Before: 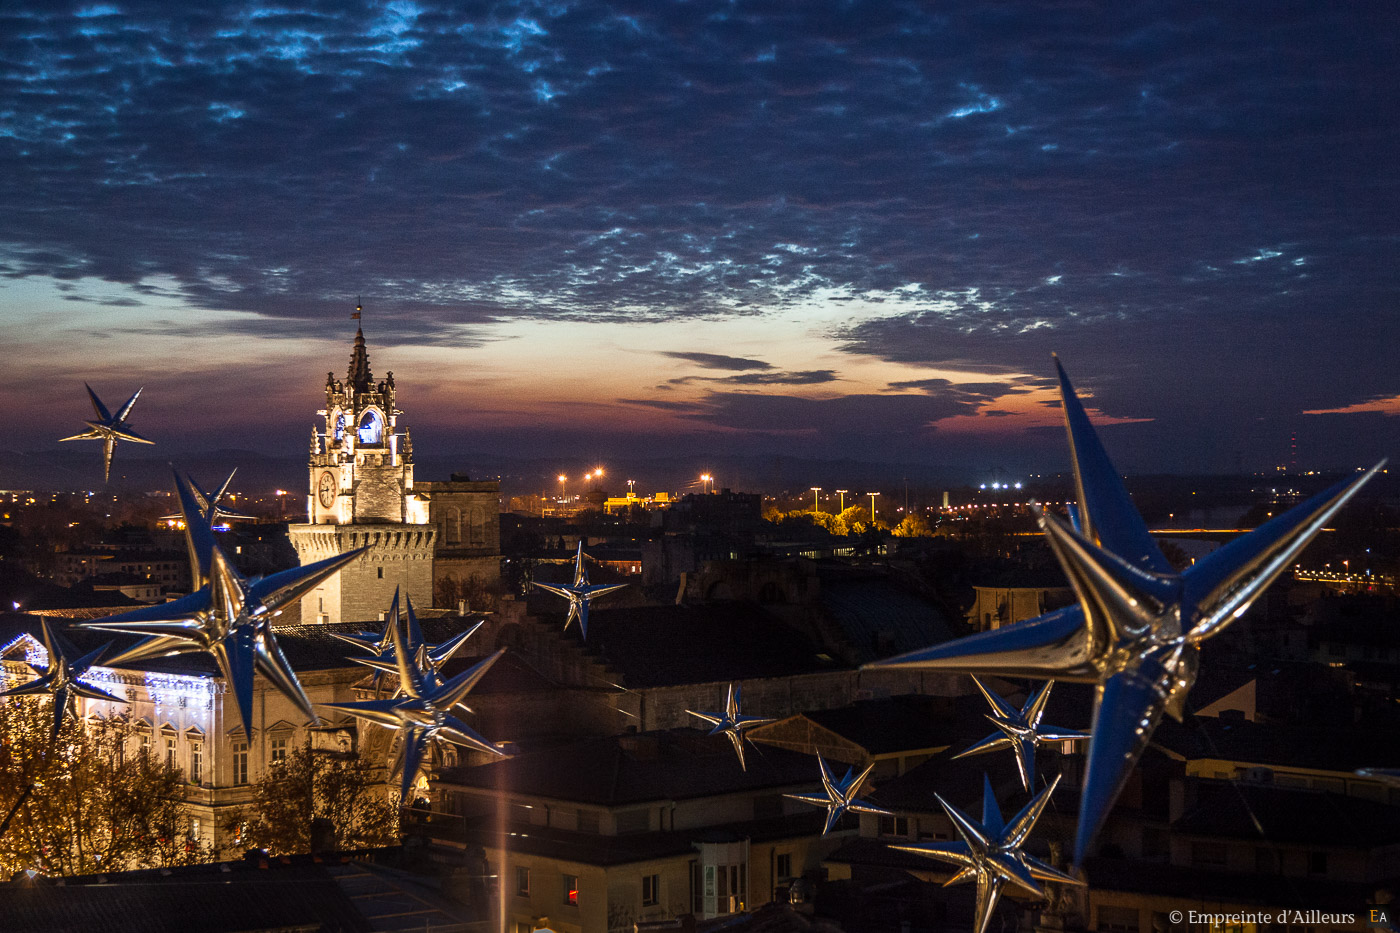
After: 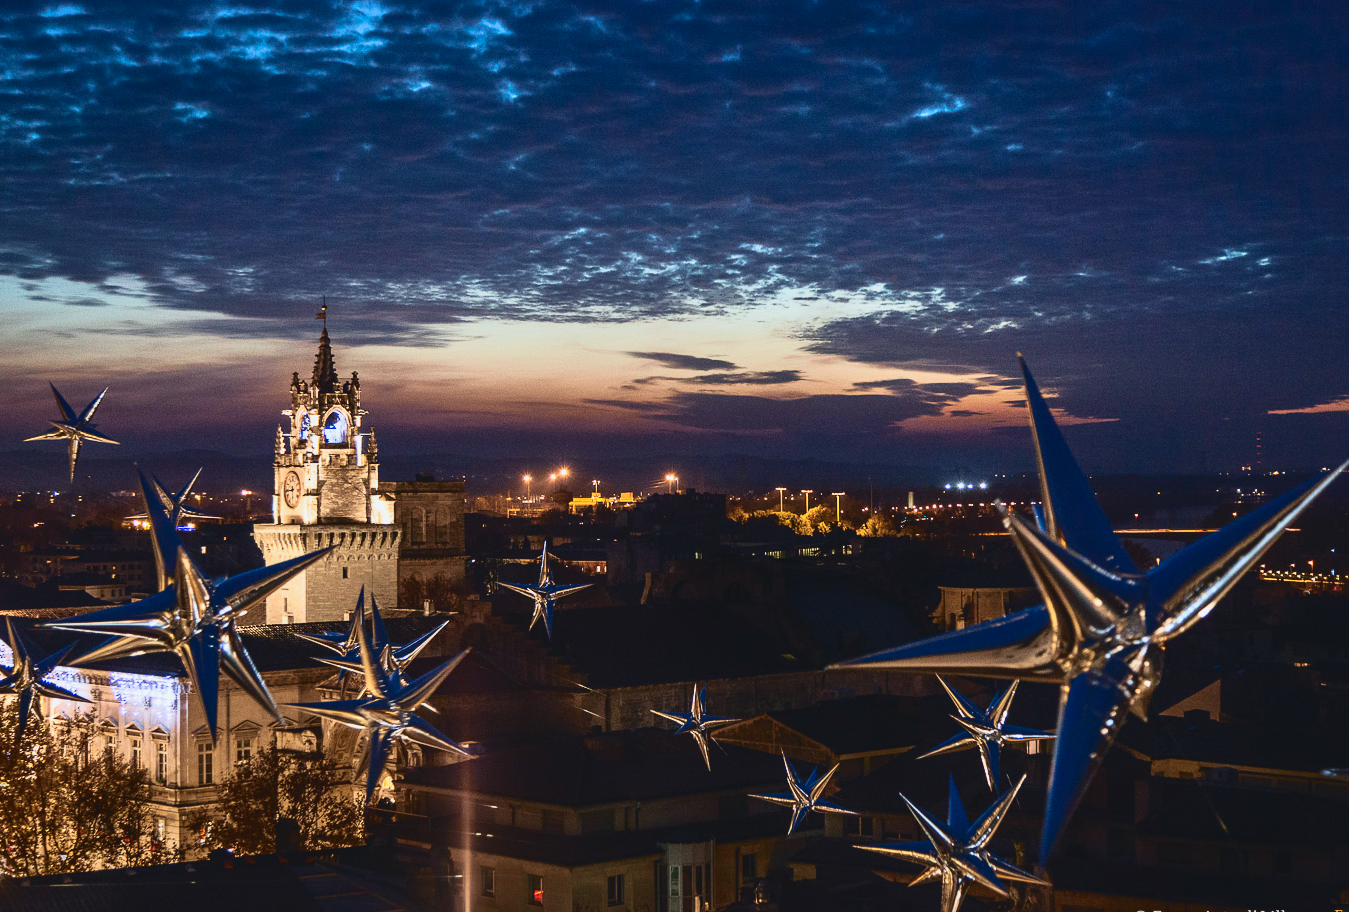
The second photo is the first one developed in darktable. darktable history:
tone curve: curves: ch0 [(0, 0.047) (0.15, 0.127) (0.46, 0.466) (0.751, 0.788) (1, 0.961)]; ch1 [(0, 0) (0.43, 0.408) (0.476, 0.469) (0.505, 0.501) (0.553, 0.557) (0.592, 0.58) (0.631, 0.625) (1, 1)]; ch2 [(0, 0) (0.505, 0.495) (0.55, 0.557) (0.583, 0.573) (1, 1)], color space Lab, independent channels, preserve colors none
shadows and highlights: radius 125.46, shadows 30.51, highlights -30.51, low approximation 0.01, soften with gaussian
crop and rotate: left 2.536%, right 1.107%, bottom 2.246%
